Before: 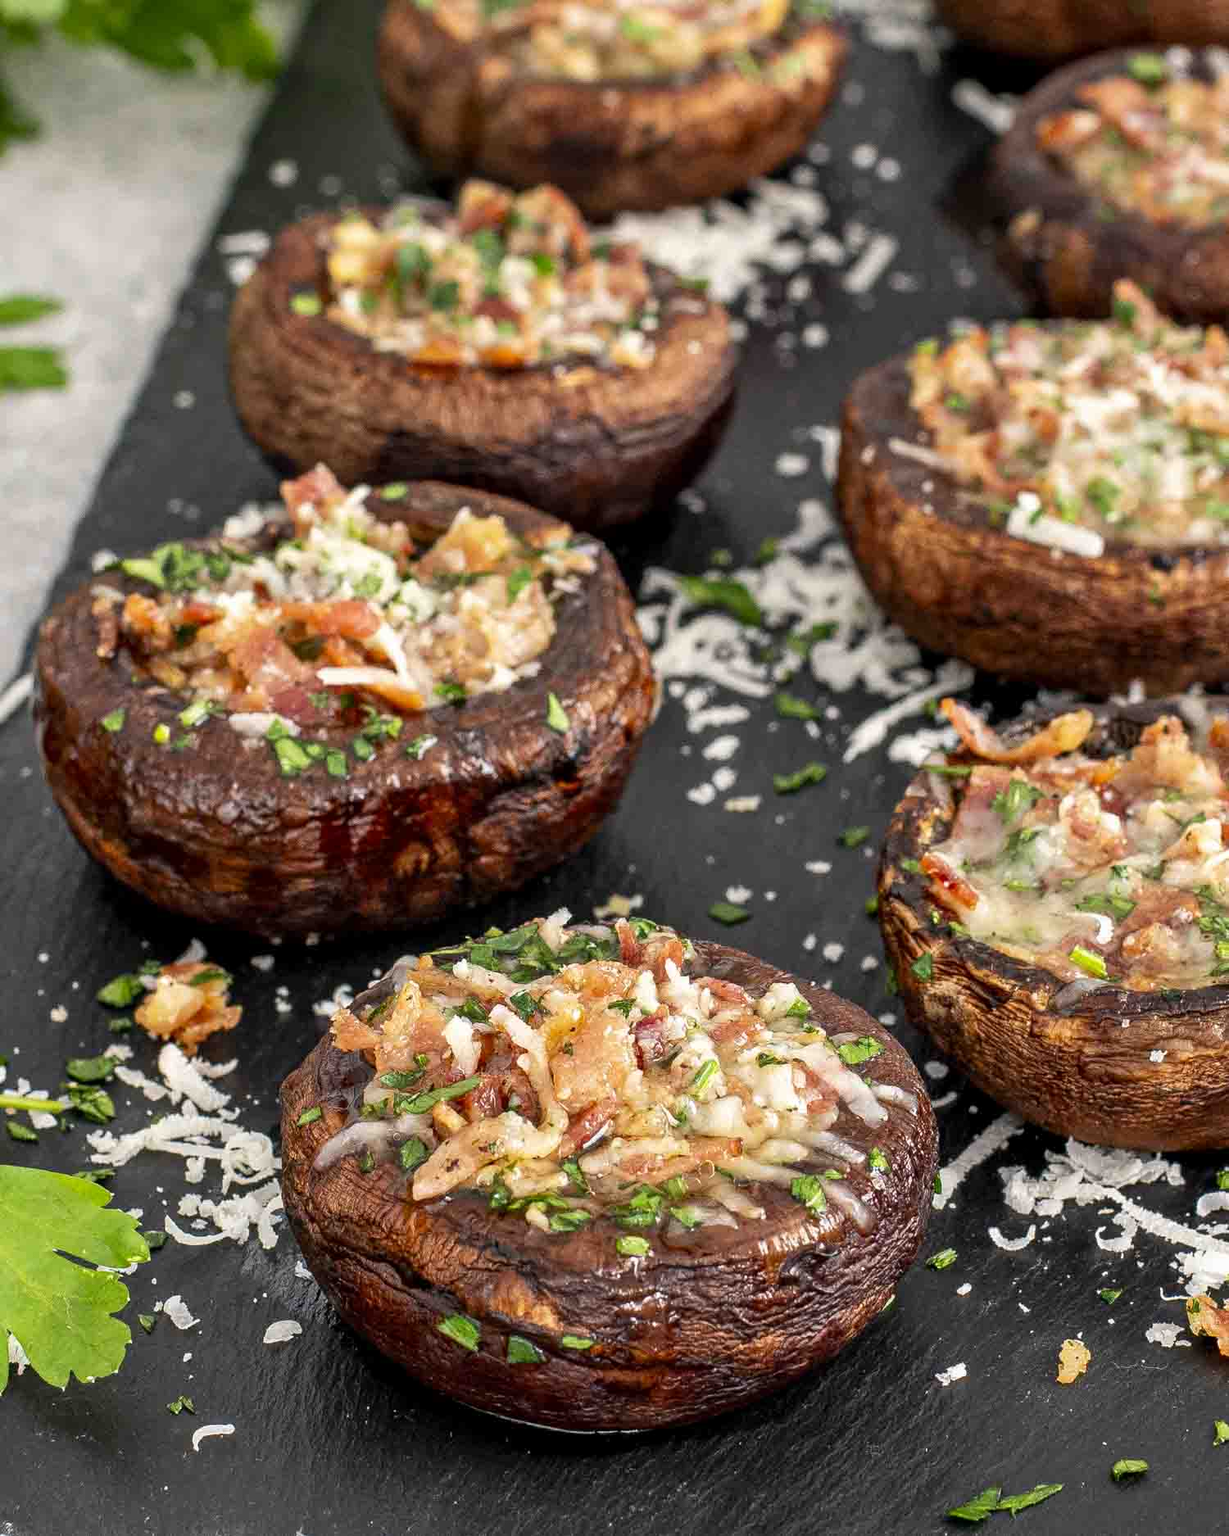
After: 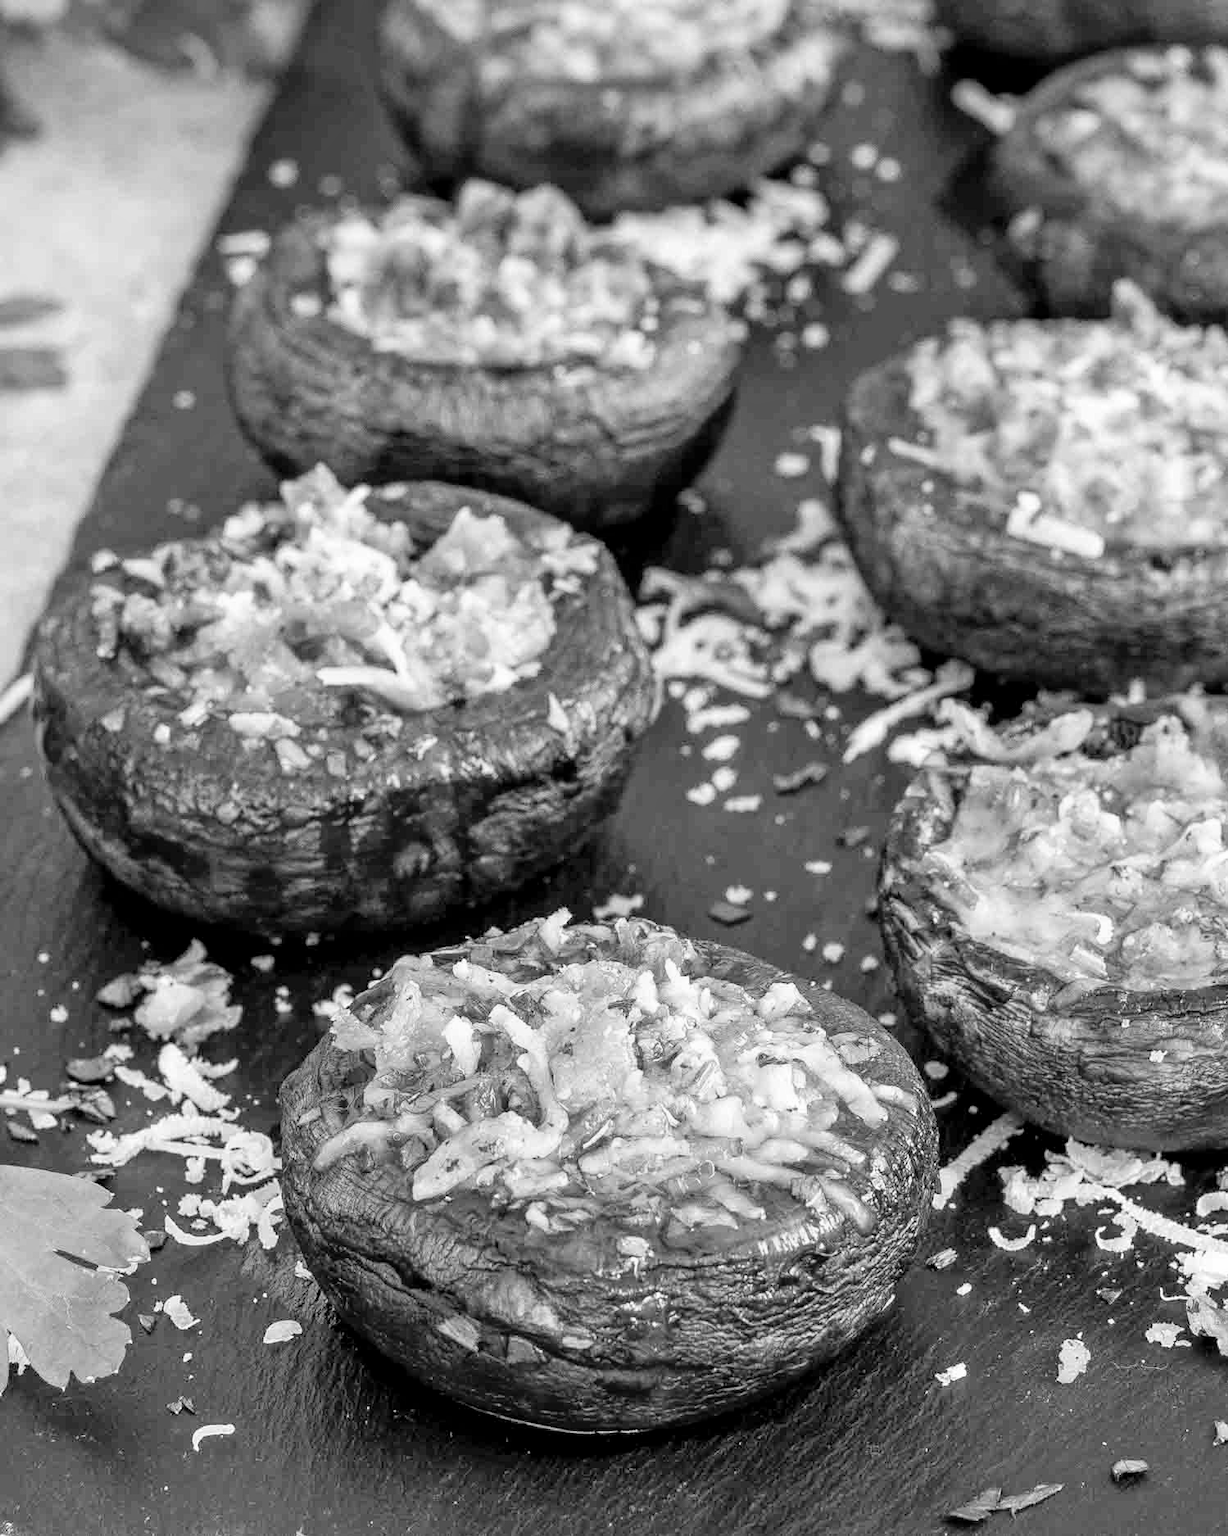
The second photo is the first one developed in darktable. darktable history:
monochrome: on, module defaults
local contrast: mode bilateral grid, contrast 10, coarseness 25, detail 115%, midtone range 0.2
contrast brightness saturation: contrast 0.07, brightness 0.18, saturation 0.4
